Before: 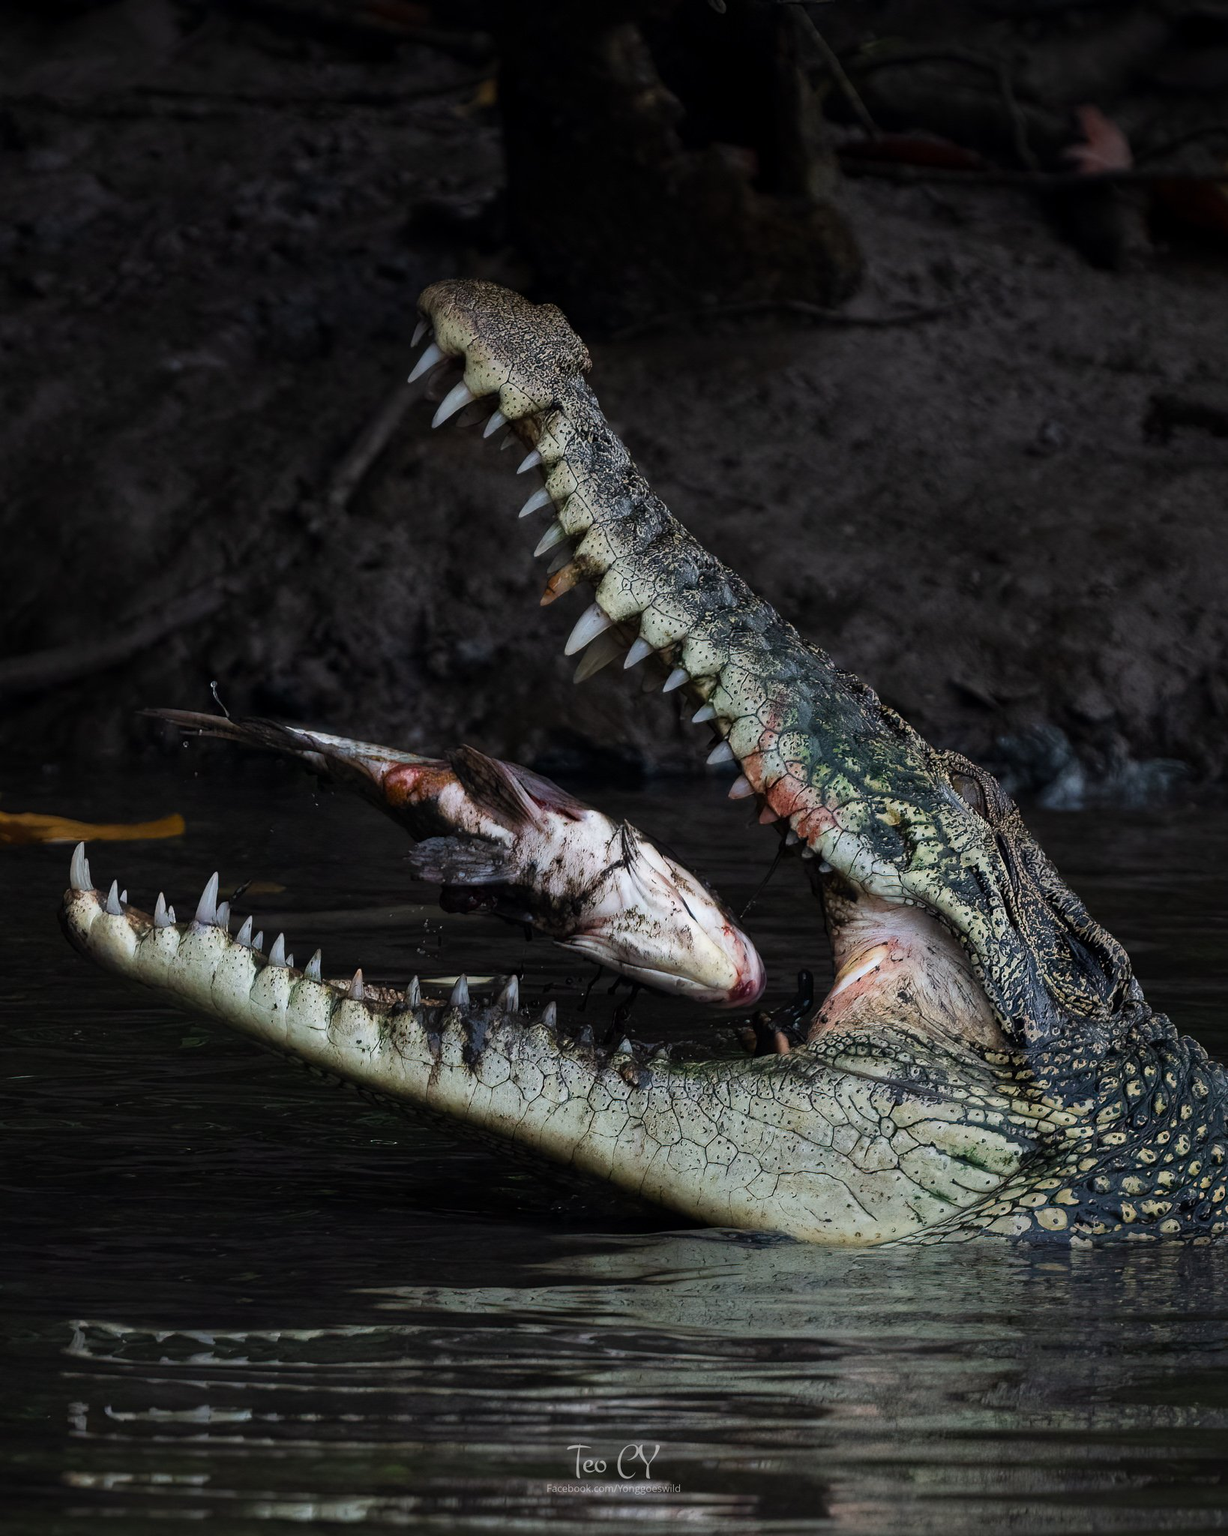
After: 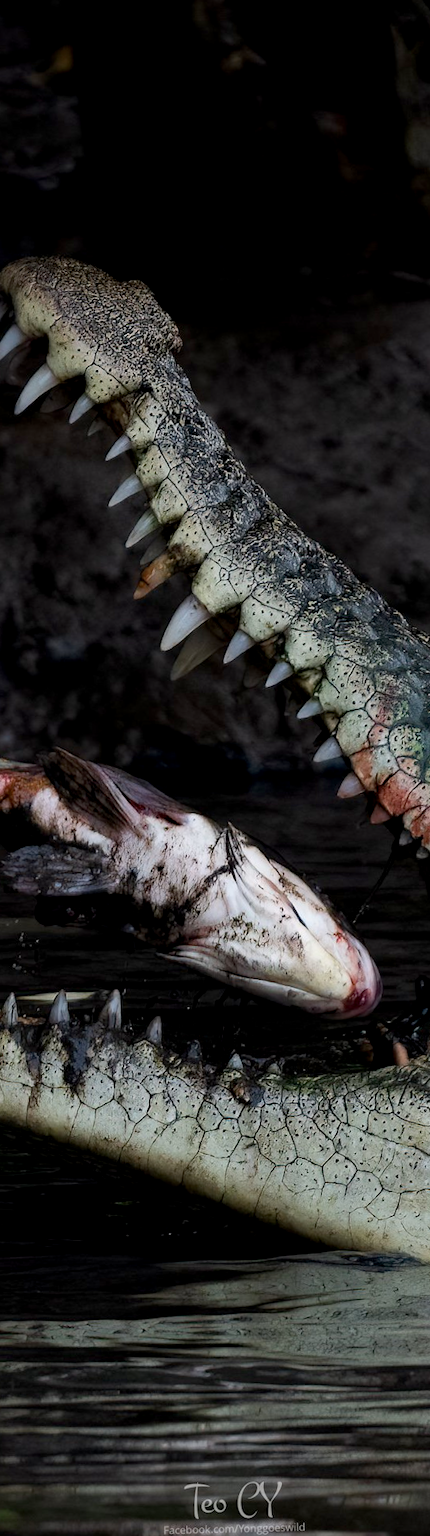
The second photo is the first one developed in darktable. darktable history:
rotate and perspective: rotation -1.42°, crop left 0.016, crop right 0.984, crop top 0.035, crop bottom 0.965
crop: left 33.36%, right 33.36%
exposure: black level correction 0.005, exposure 0.001 EV, compensate highlight preservation false
